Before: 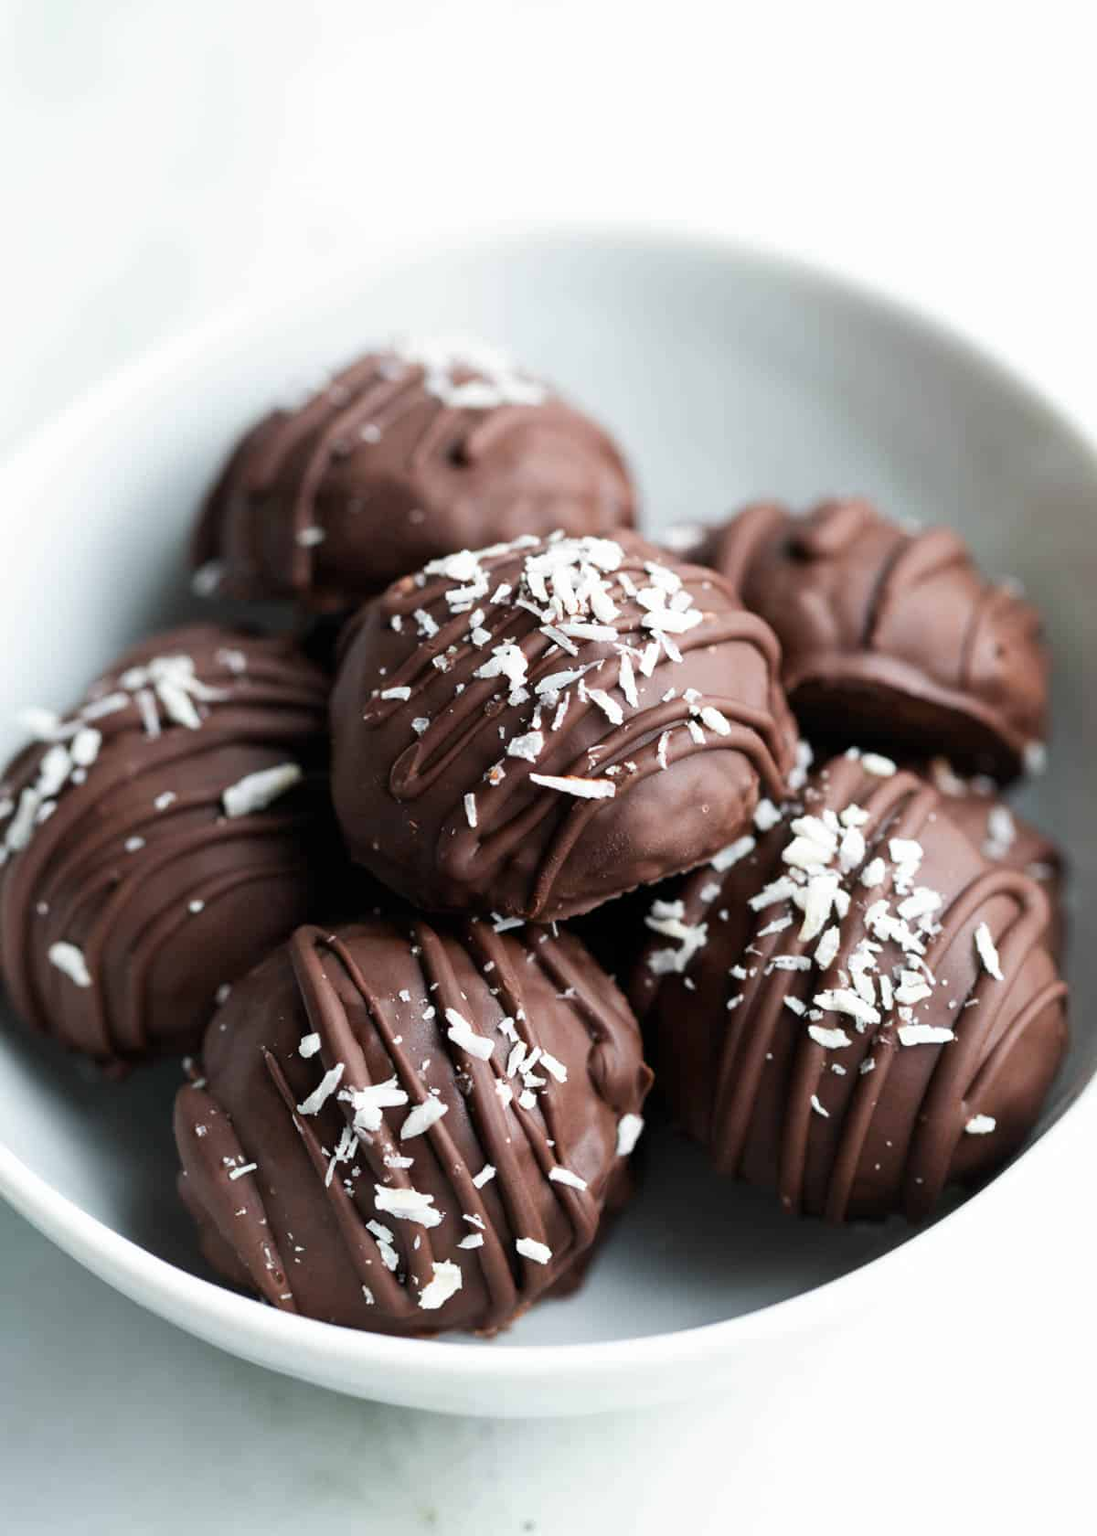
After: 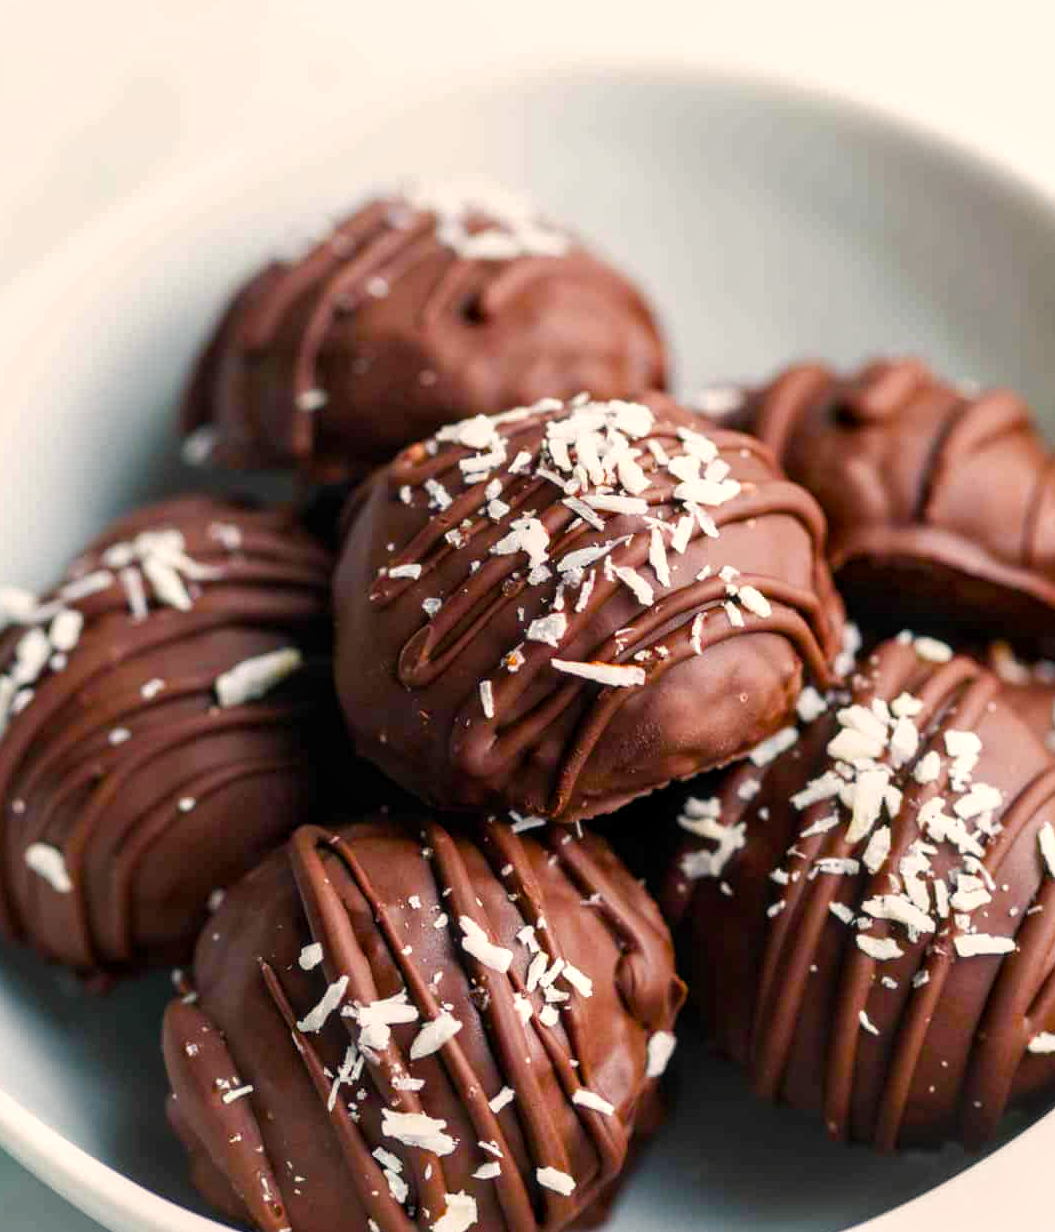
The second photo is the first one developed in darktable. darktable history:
local contrast: on, module defaults
color balance rgb: highlights gain › chroma 3.065%, highlights gain › hue 60.23°, perceptual saturation grading › global saturation 40.324%, perceptual saturation grading › highlights -25.079%, perceptual saturation grading › mid-tones 34.688%, perceptual saturation grading › shadows 34.813%, global vibrance 30.394%
crop and rotate: left 2.355%, top 11.145%, right 9.686%, bottom 15.496%
